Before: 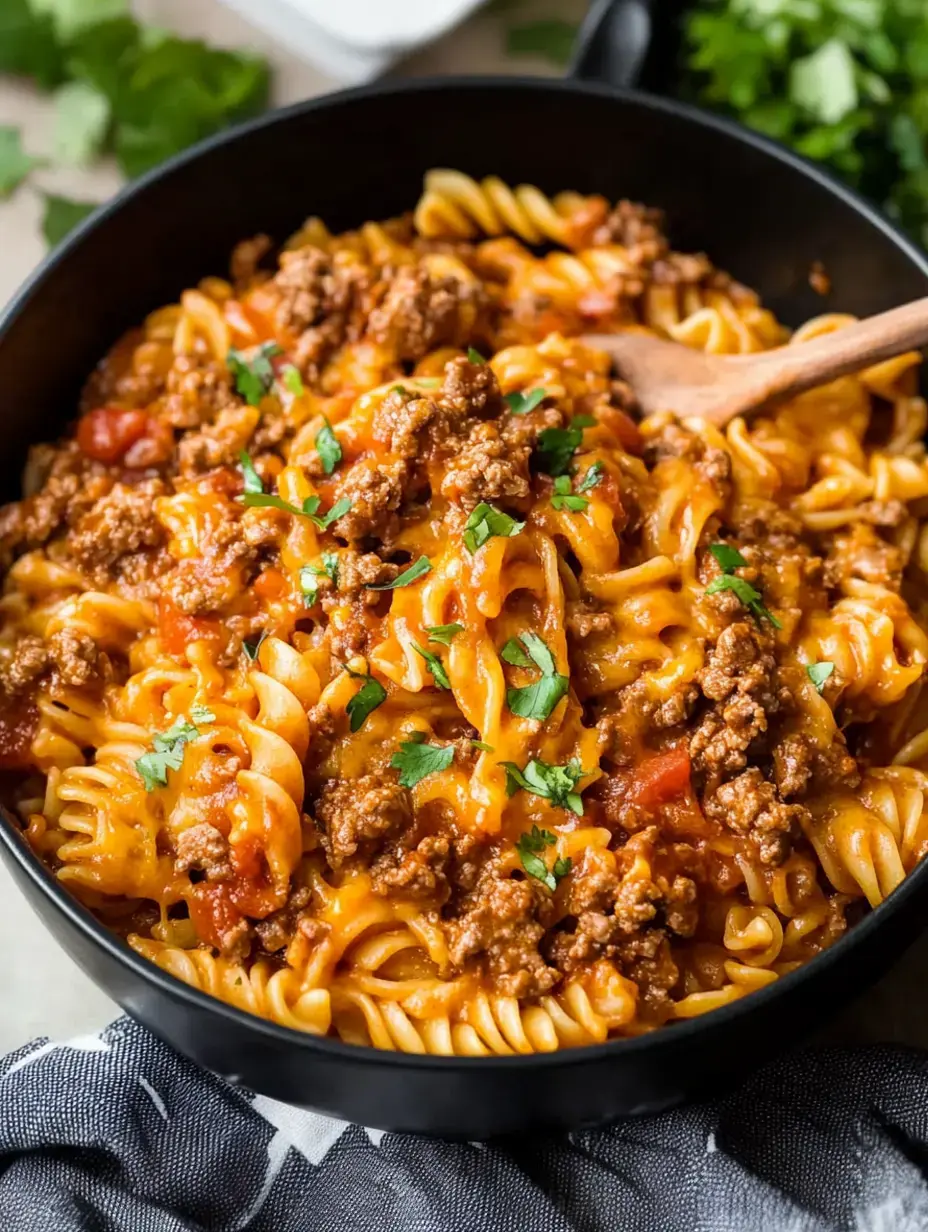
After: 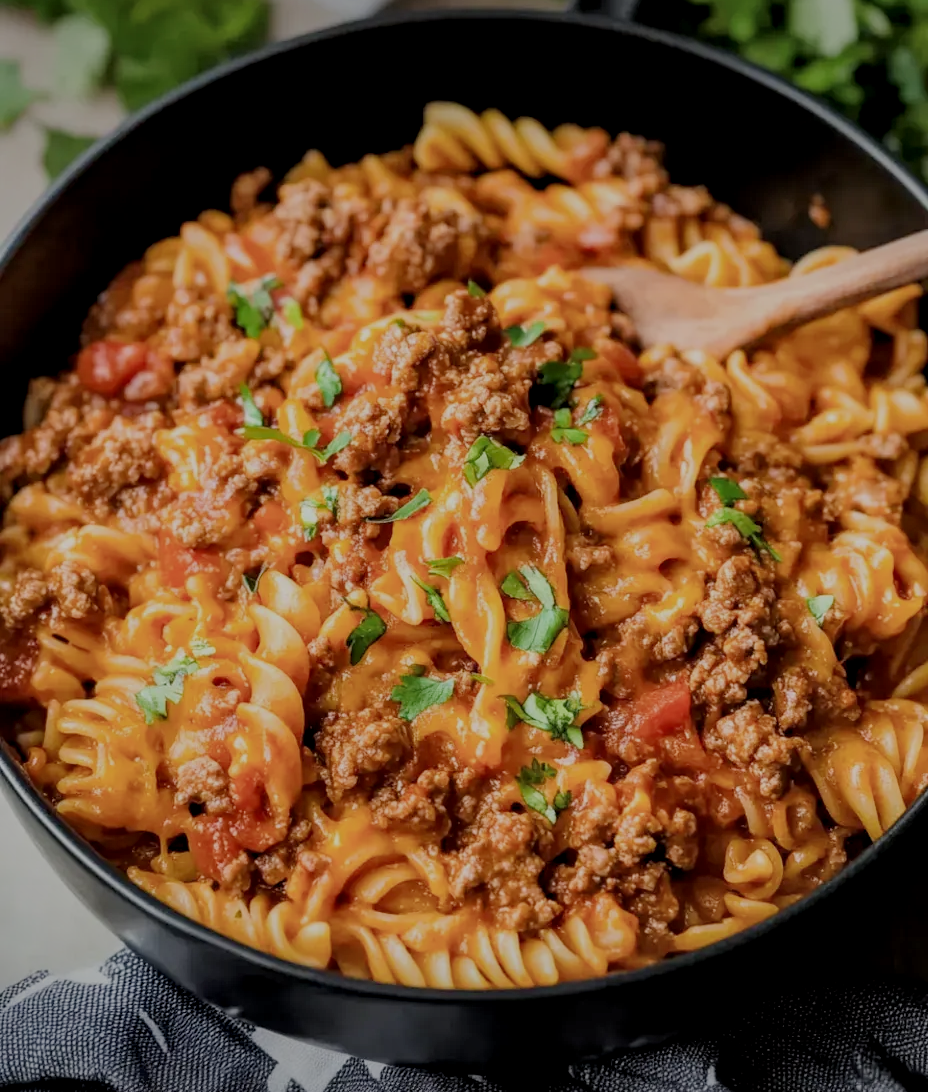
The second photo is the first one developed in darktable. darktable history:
filmic rgb: black relative exposure -7.99 EV, white relative exposure 8.03 EV, threshold 3.02 EV, hardness 2.5, latitude 9.55%, contrast 0.73, highlights saturation mix 9.43%, shadows ↔ highlights balance 1.92%, enable highlight reconstruction true
vignetting: fall-off start 100.6%, brightness -0.301, saturation -0.046, center (0, 0.004), width/height ratio 1.326
crop and rotate: top 5.48%, bottom 5.804%
local contrast: detail 130%
